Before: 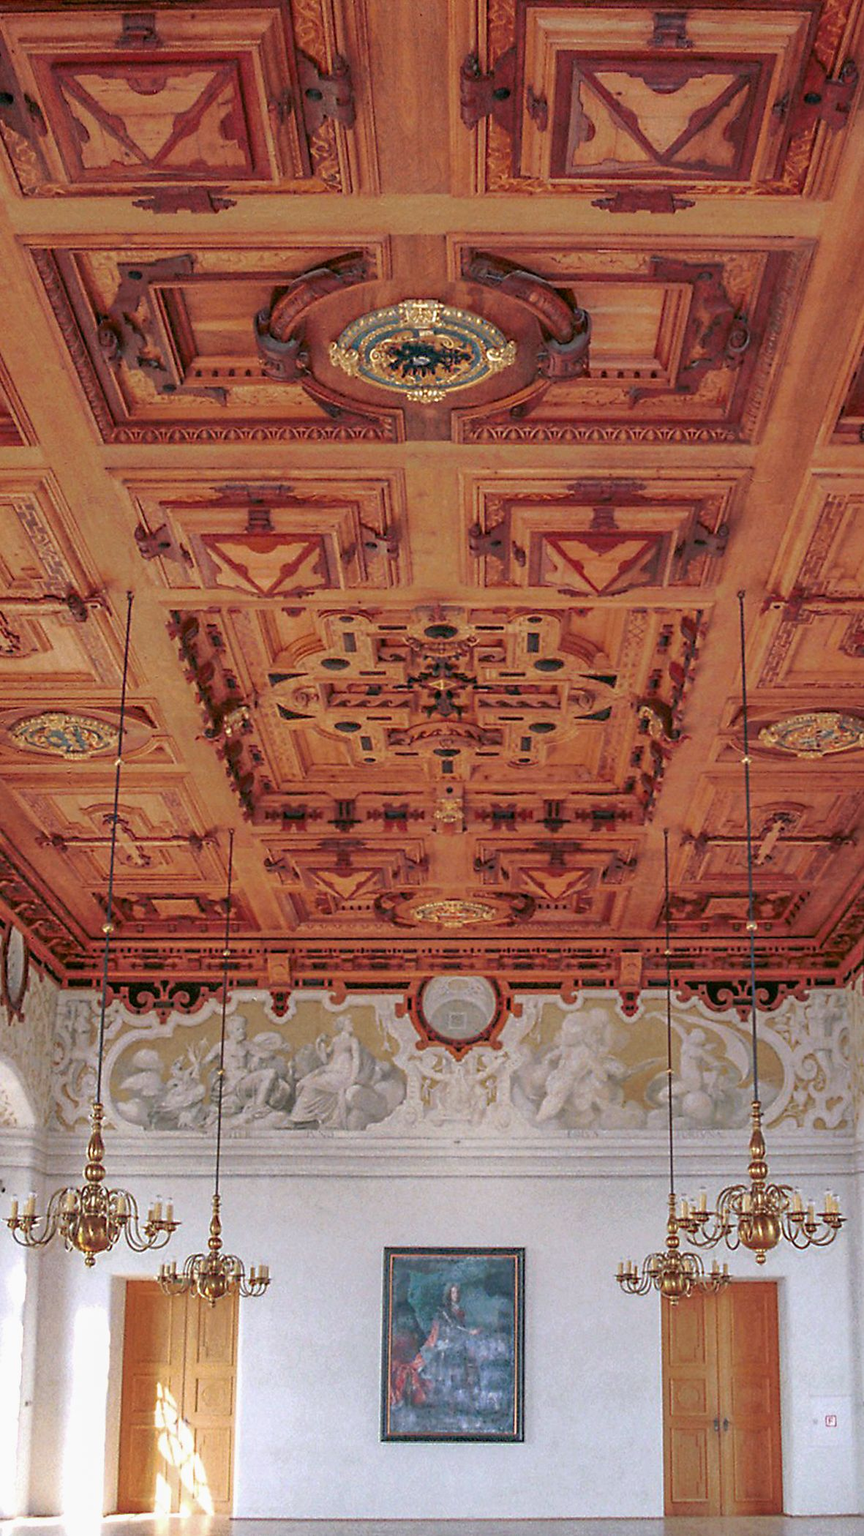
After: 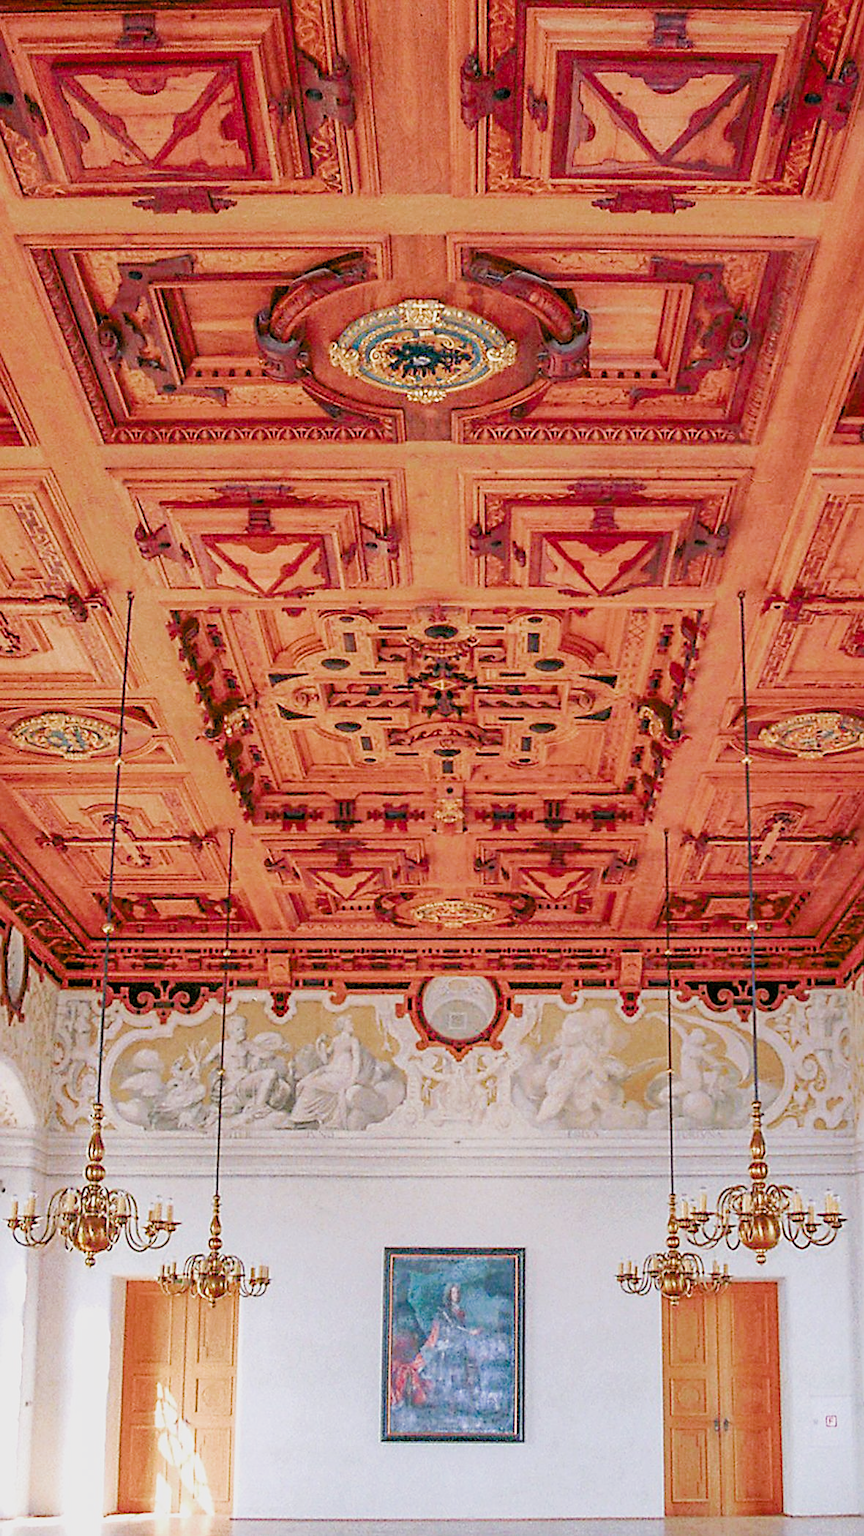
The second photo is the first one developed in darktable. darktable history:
exposure: black level correction 0.001, exposure 0.499 EV, compensate highlight preservation false
filmic rgb: black relative exposure -7.65 EV, white relative exposure 4.56 EV, hardness 3.61, add noise in highlights 0.099, color science v4 (2020), type of noise poissonian
color balance rgb: highlights gain › chroma 0.251%, highlights gain › hue 330.8°, linear chroma grading › global chroma 9.143%, perceptual saturation grading › global saturation 20%, perceptual saturation grading › highlights -24.981%, perceptual saturation grading › shadows 49.582%, perceptual brilliance grading › global brilliance -4.859%, perceptual brilliance grading › highlights 25.122%, perceptual brilliance grading › mid-tones 7.005%, perceptual brilliance grading › shadows -4.506%, contrast -20.147%
sharpen: on, module defaults
